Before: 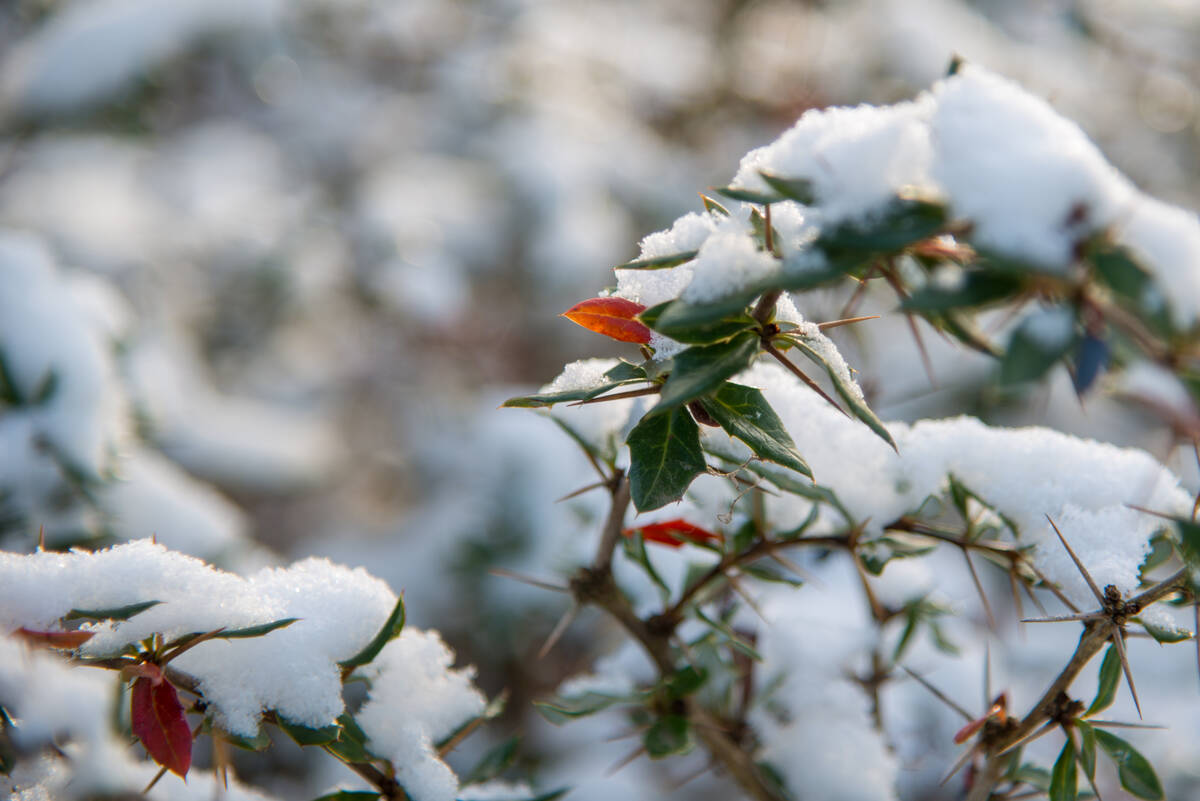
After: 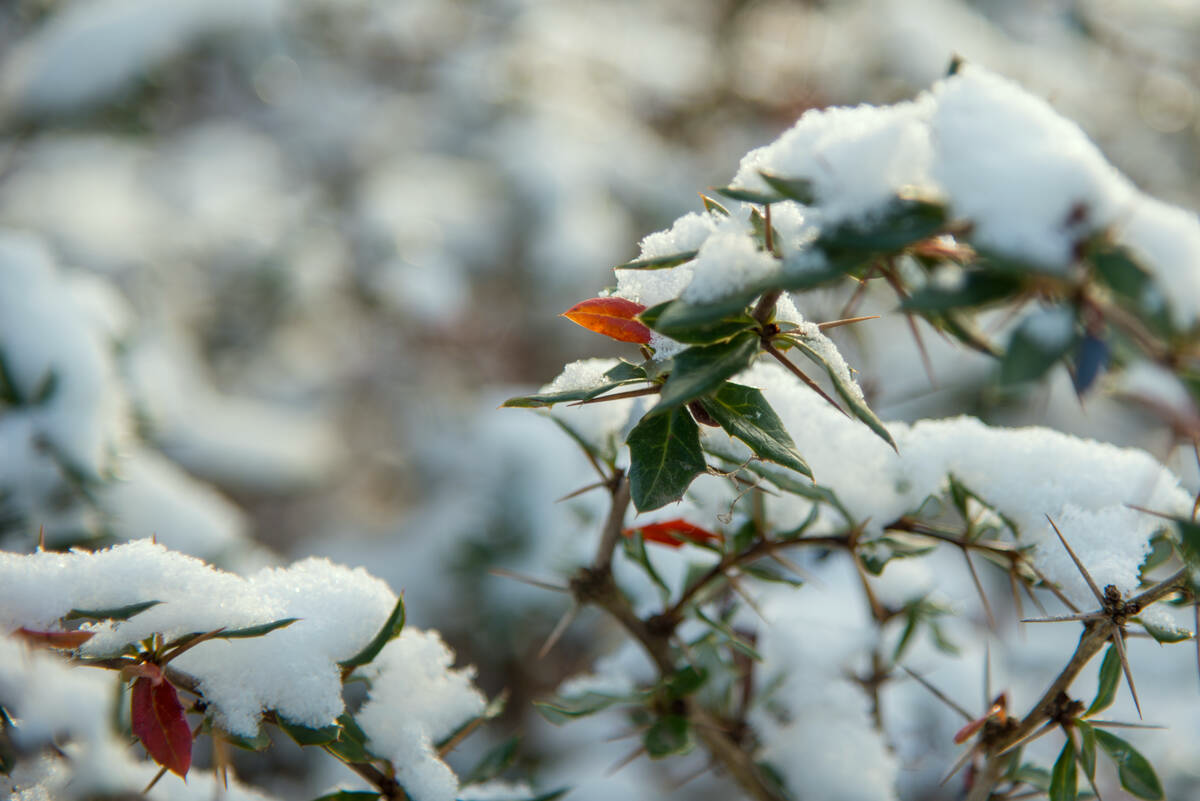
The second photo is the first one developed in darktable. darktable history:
color correction: highlights a* -4.67, highlights b* 5.03, saturation 0.955
